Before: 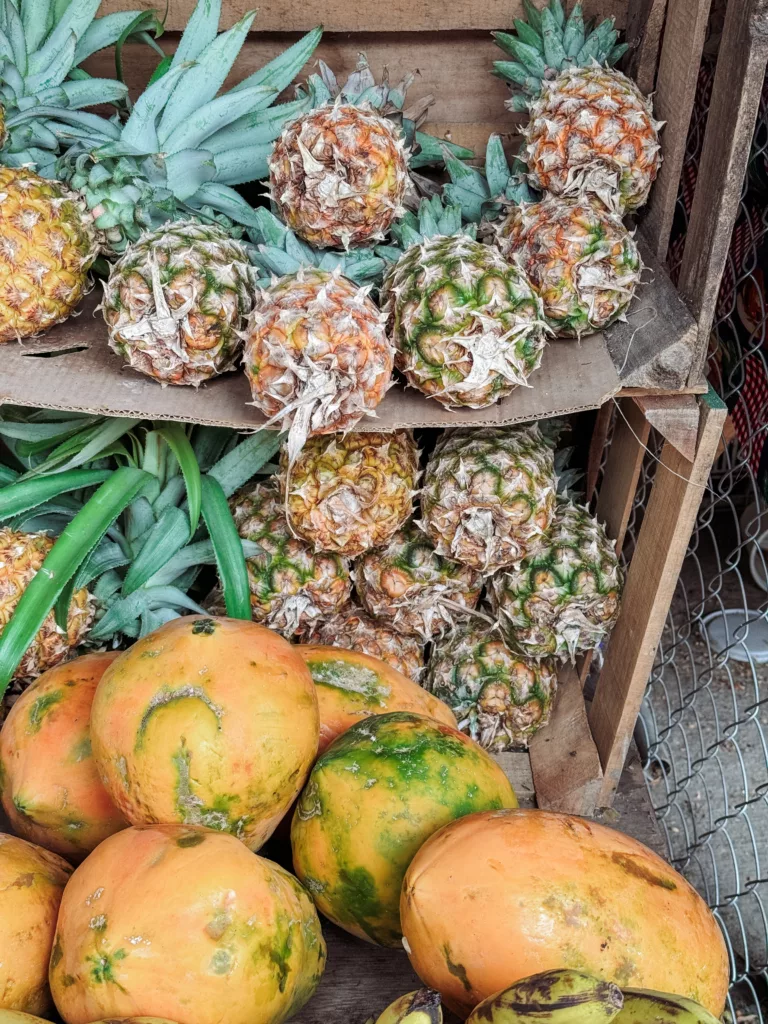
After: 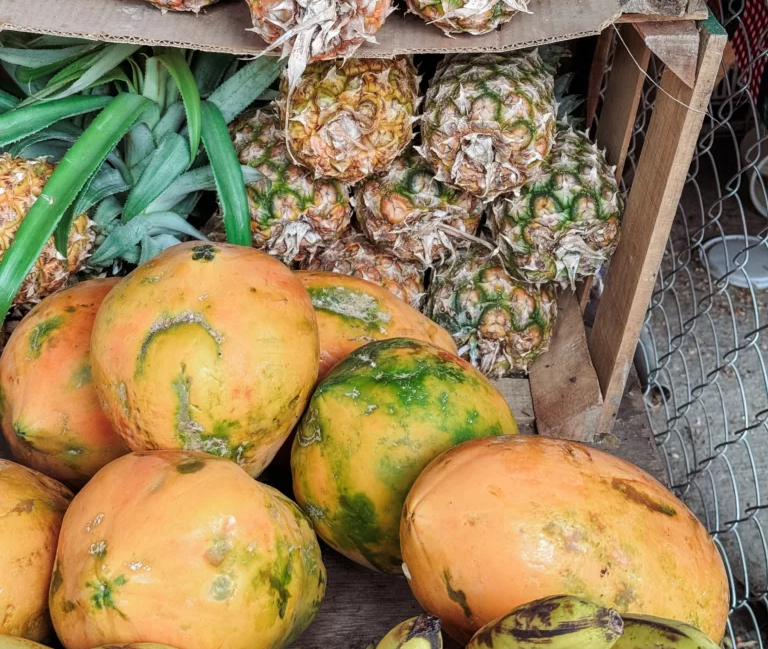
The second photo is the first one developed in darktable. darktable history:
crop and rotate: top 36.56%
